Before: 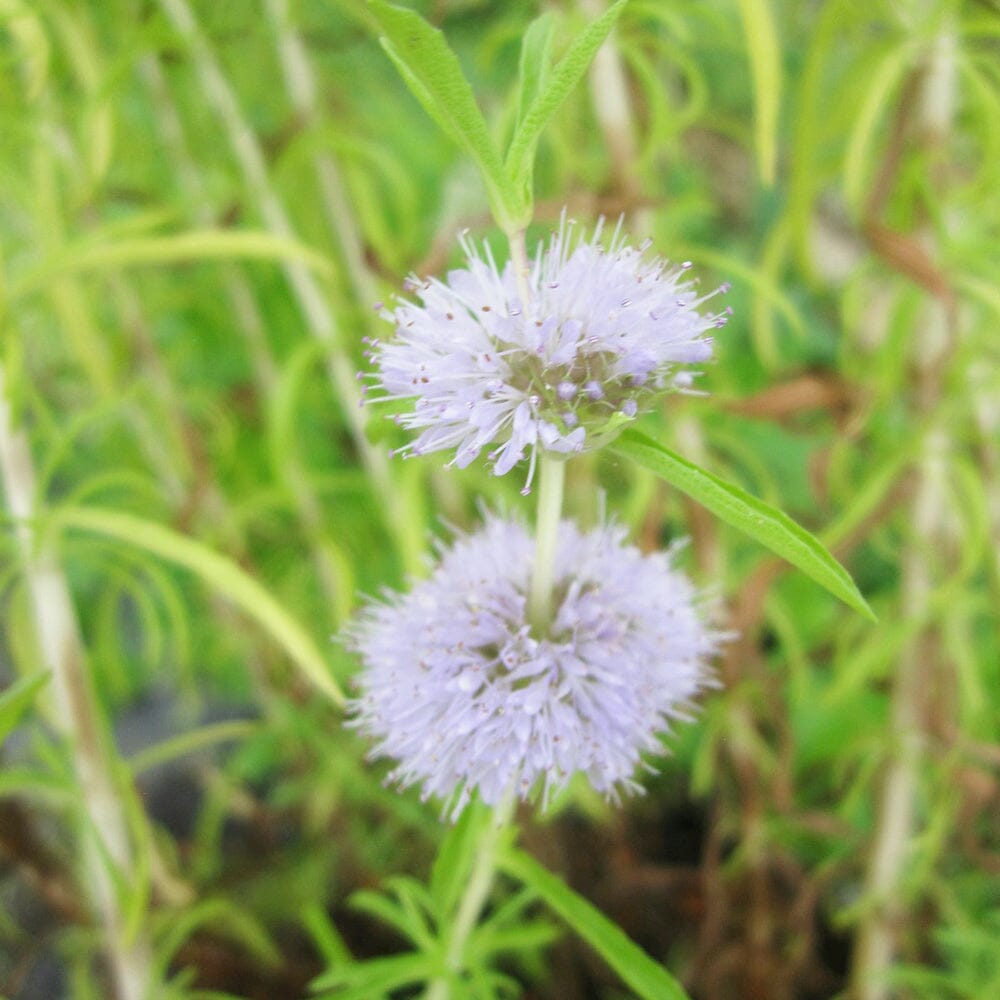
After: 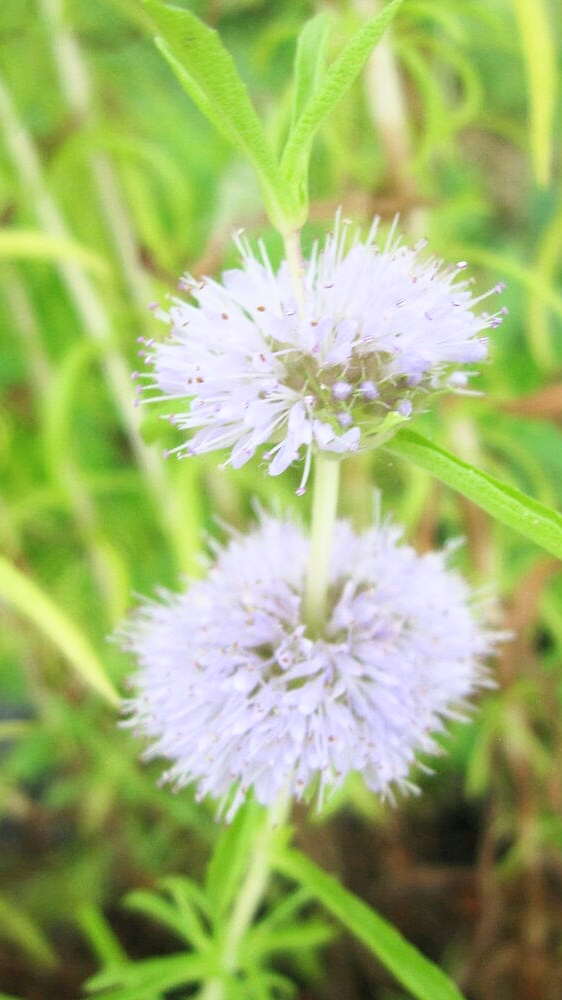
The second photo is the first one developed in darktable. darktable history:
tone equalizer: on, module defaults
base curve: curves: ch0 [(0, 0) (0.666, 0.806) (1, 1)]
crop and rotate: left 22.516%, right 21.234%
